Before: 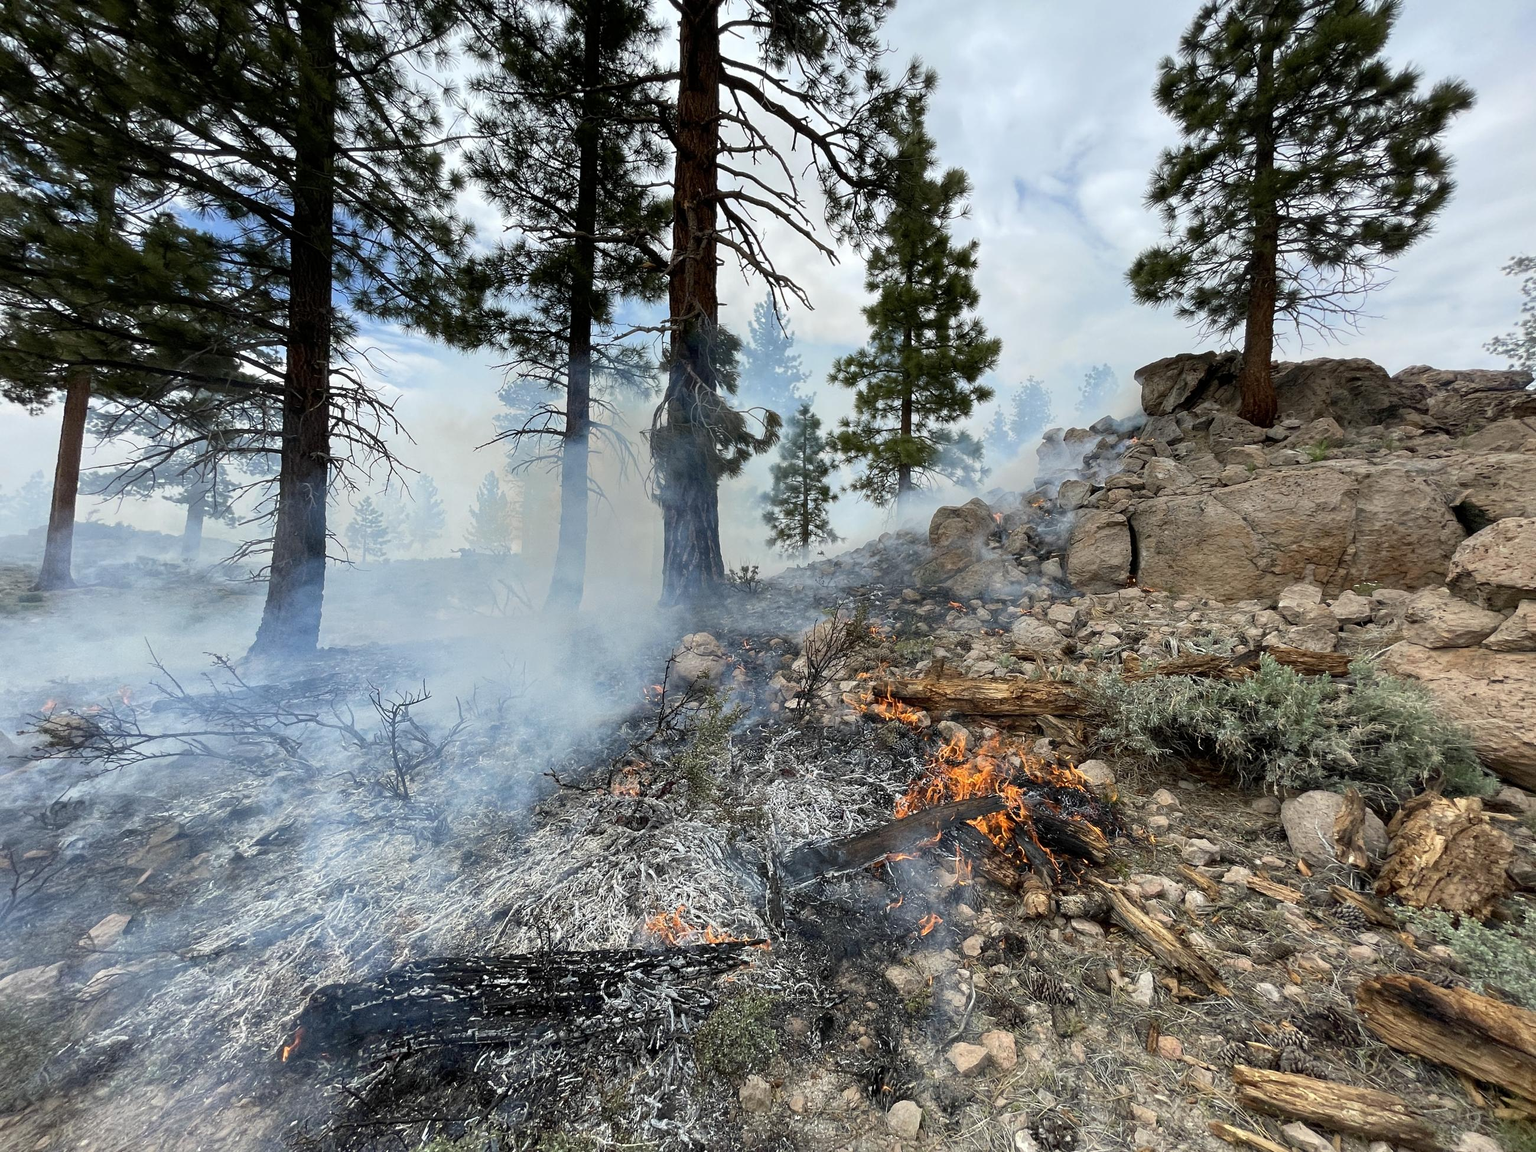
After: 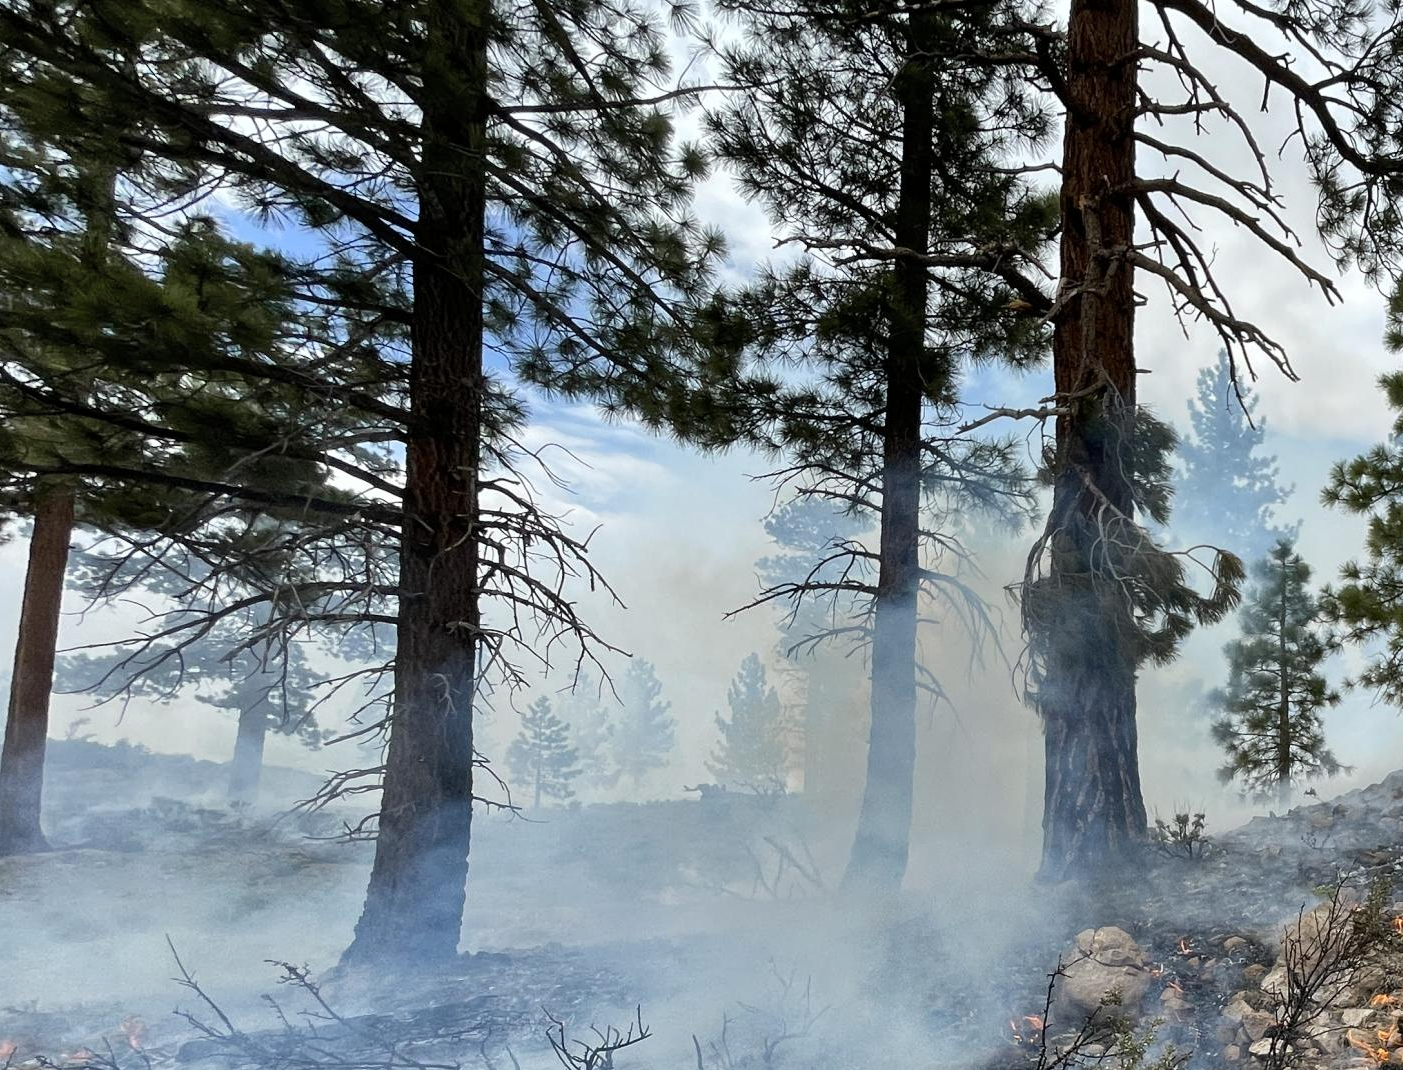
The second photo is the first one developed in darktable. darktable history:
shadows and highlights: shadows 52.51, soften with gaussian
crop and rotate: left 3.054%, top 7.421%, right 42.963%, bottom 37.695%
